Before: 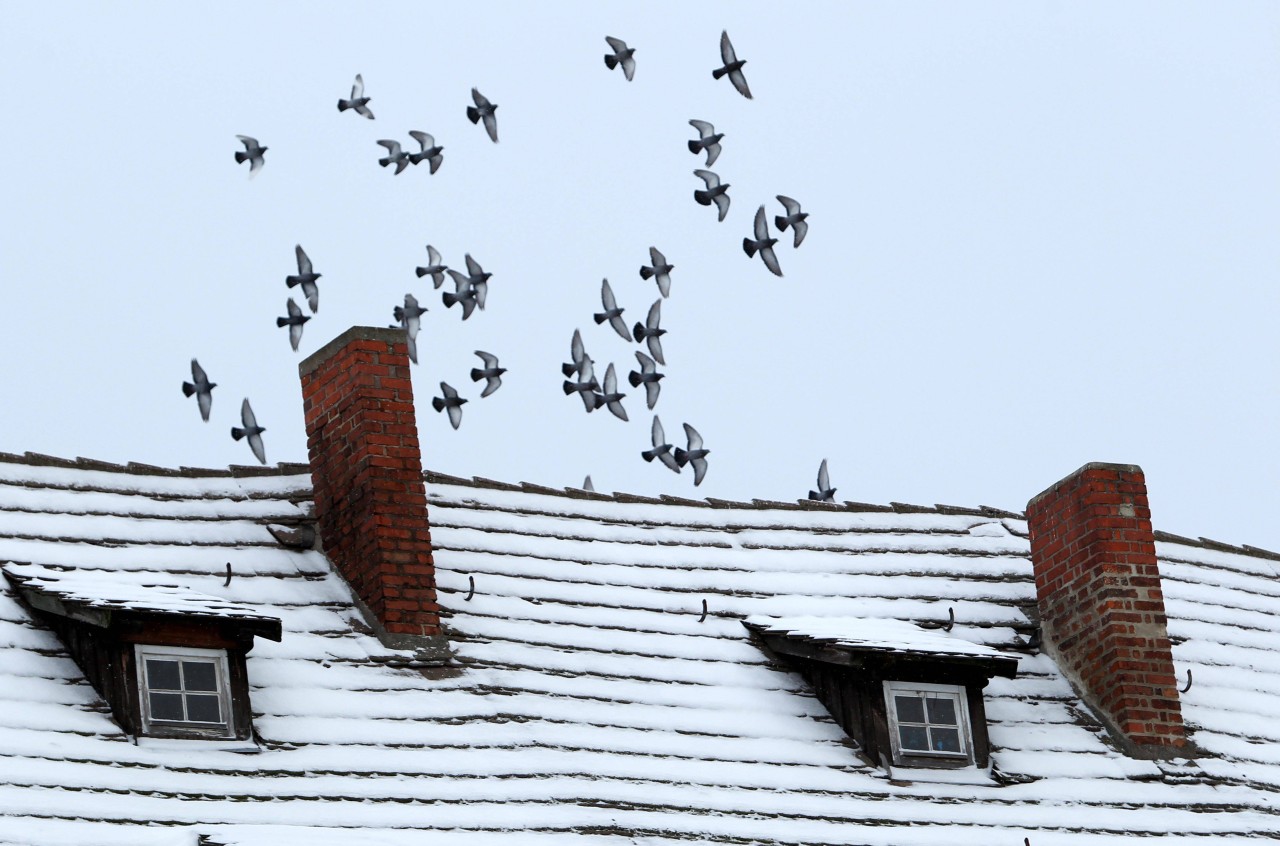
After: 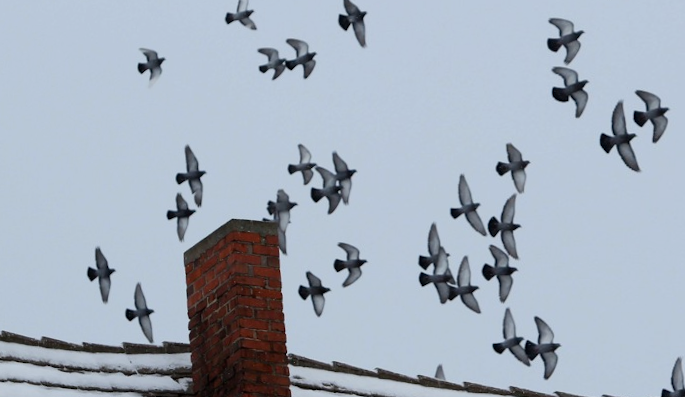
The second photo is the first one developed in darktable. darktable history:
rotate and perspective: rotation 1.69°, lens shift (vertical) -0.023, lens shift (horizontal) -0.291, crop left 0.025, crop right 0.988, crop top 0.092, crop bottom 0.842
exposure: exposure -0.492 EV, compensate highlight preservation false
crop and rotate: left 3.047%, top 7.509%, right 42.236%, bottom 37.598%
